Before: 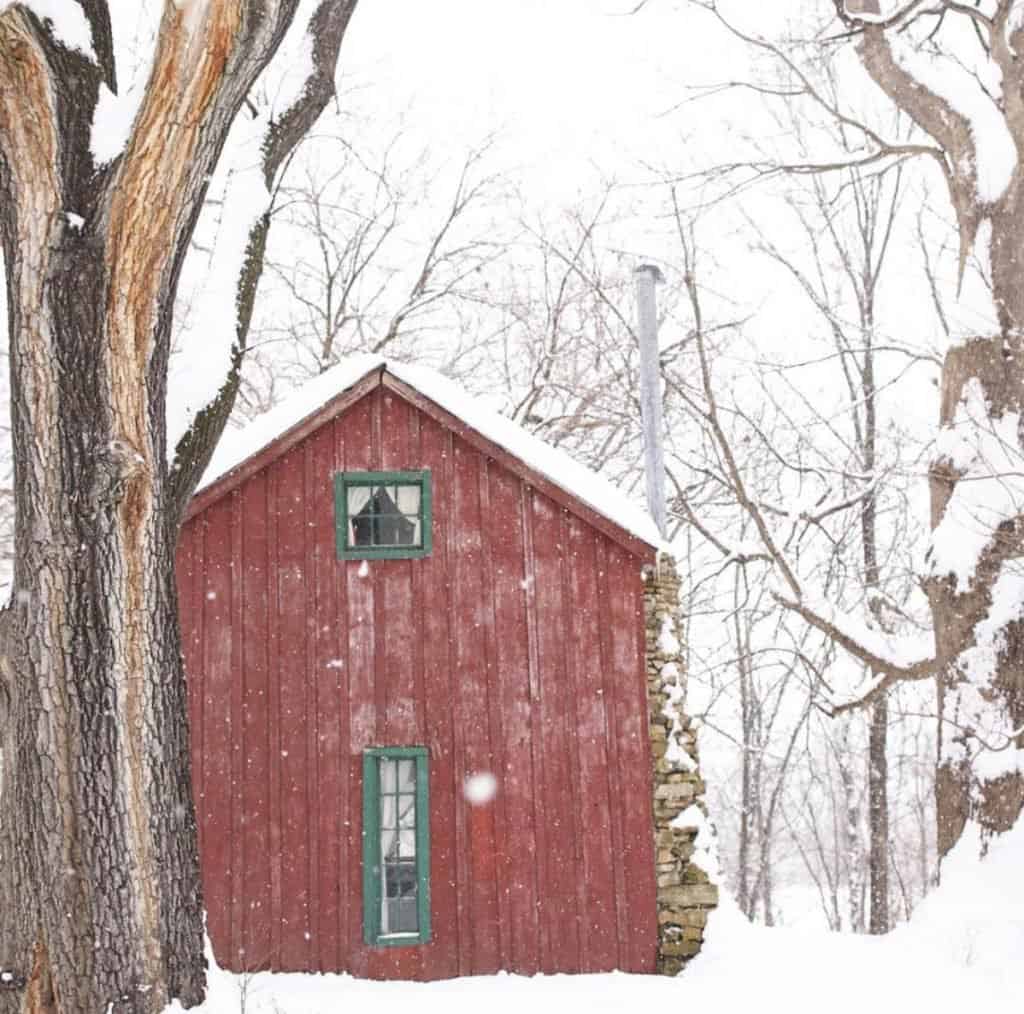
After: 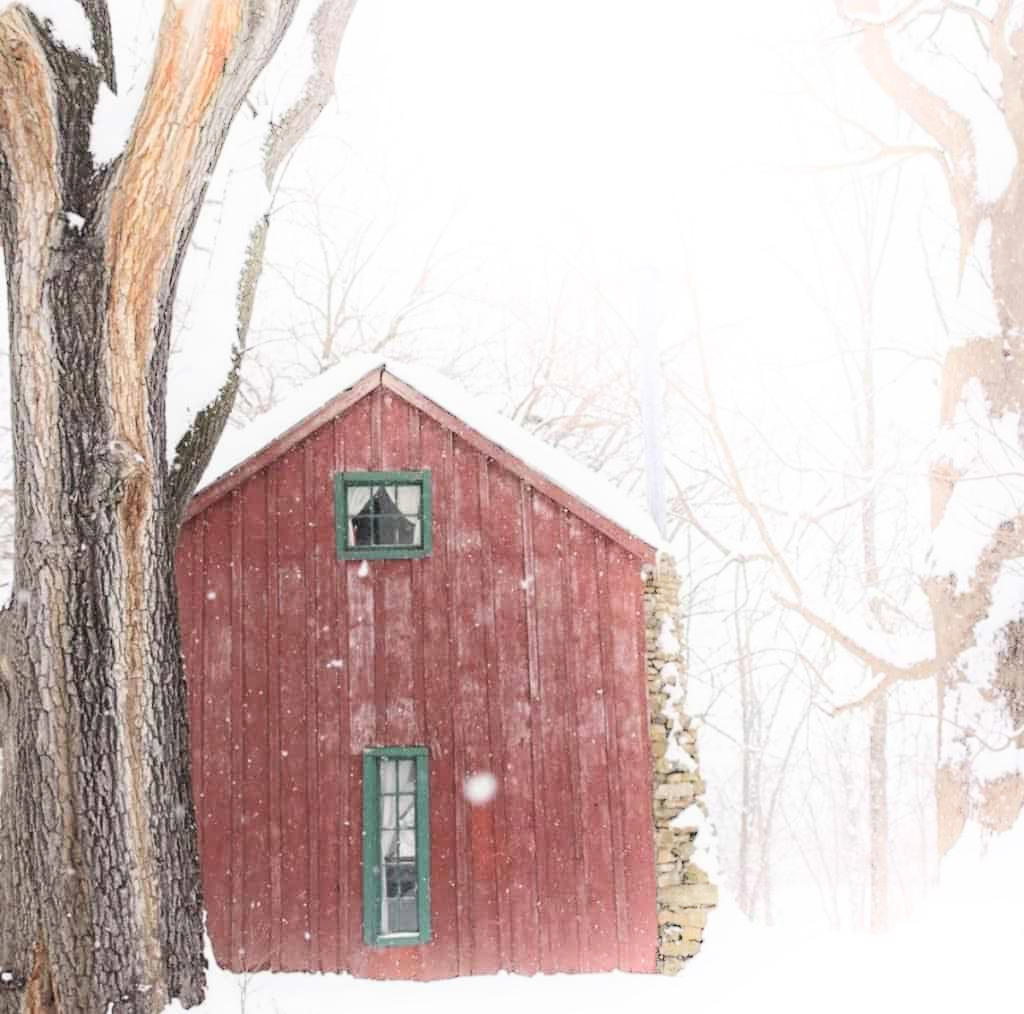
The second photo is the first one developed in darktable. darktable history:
filmic rgb: middle gray luminance 18.42%, black relative exposure -11.45 EV, white relative exposure 2.55 EV, threshold 6 EV, target black luminance 0%, hardness 8.41, latitude 99%, contrast 1.084, shadows ↔ highlights balance 0.505%, add noise in highlights 0, preserve chrominance max RGB, color science v3 (2019), use custom middle-gray values true, iterations of high-quality reconstruction 0, contrast in highlights soft, enable highlight reconstruction true
shadows and highlights: shadows -90, highlights 90, soften with gaussian
